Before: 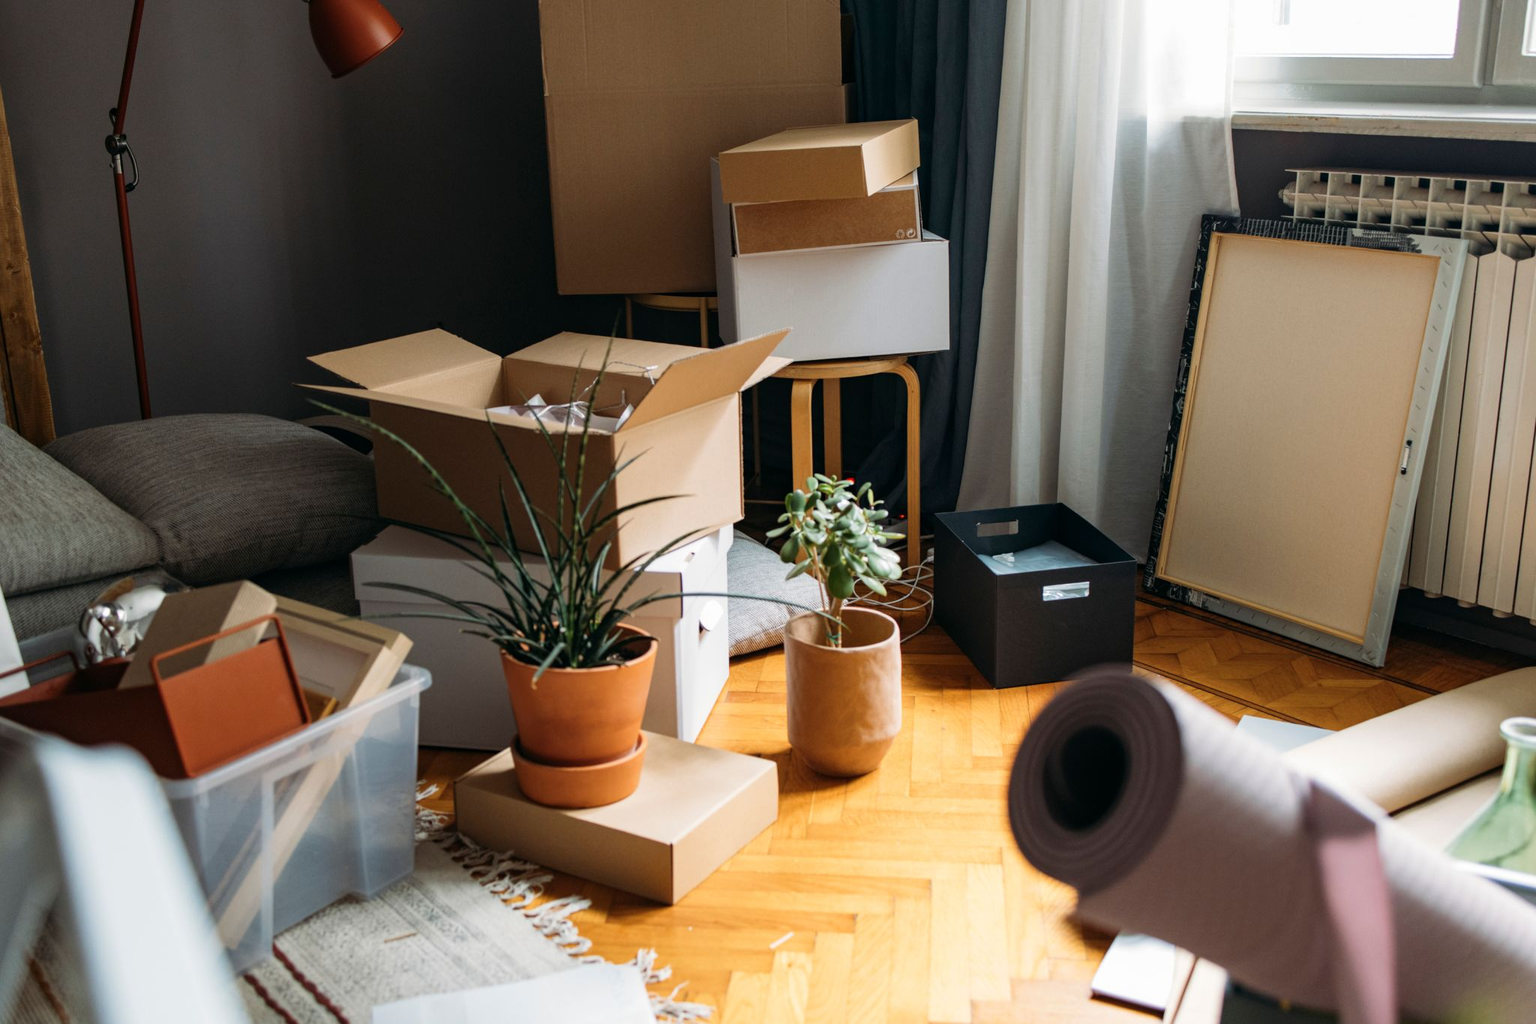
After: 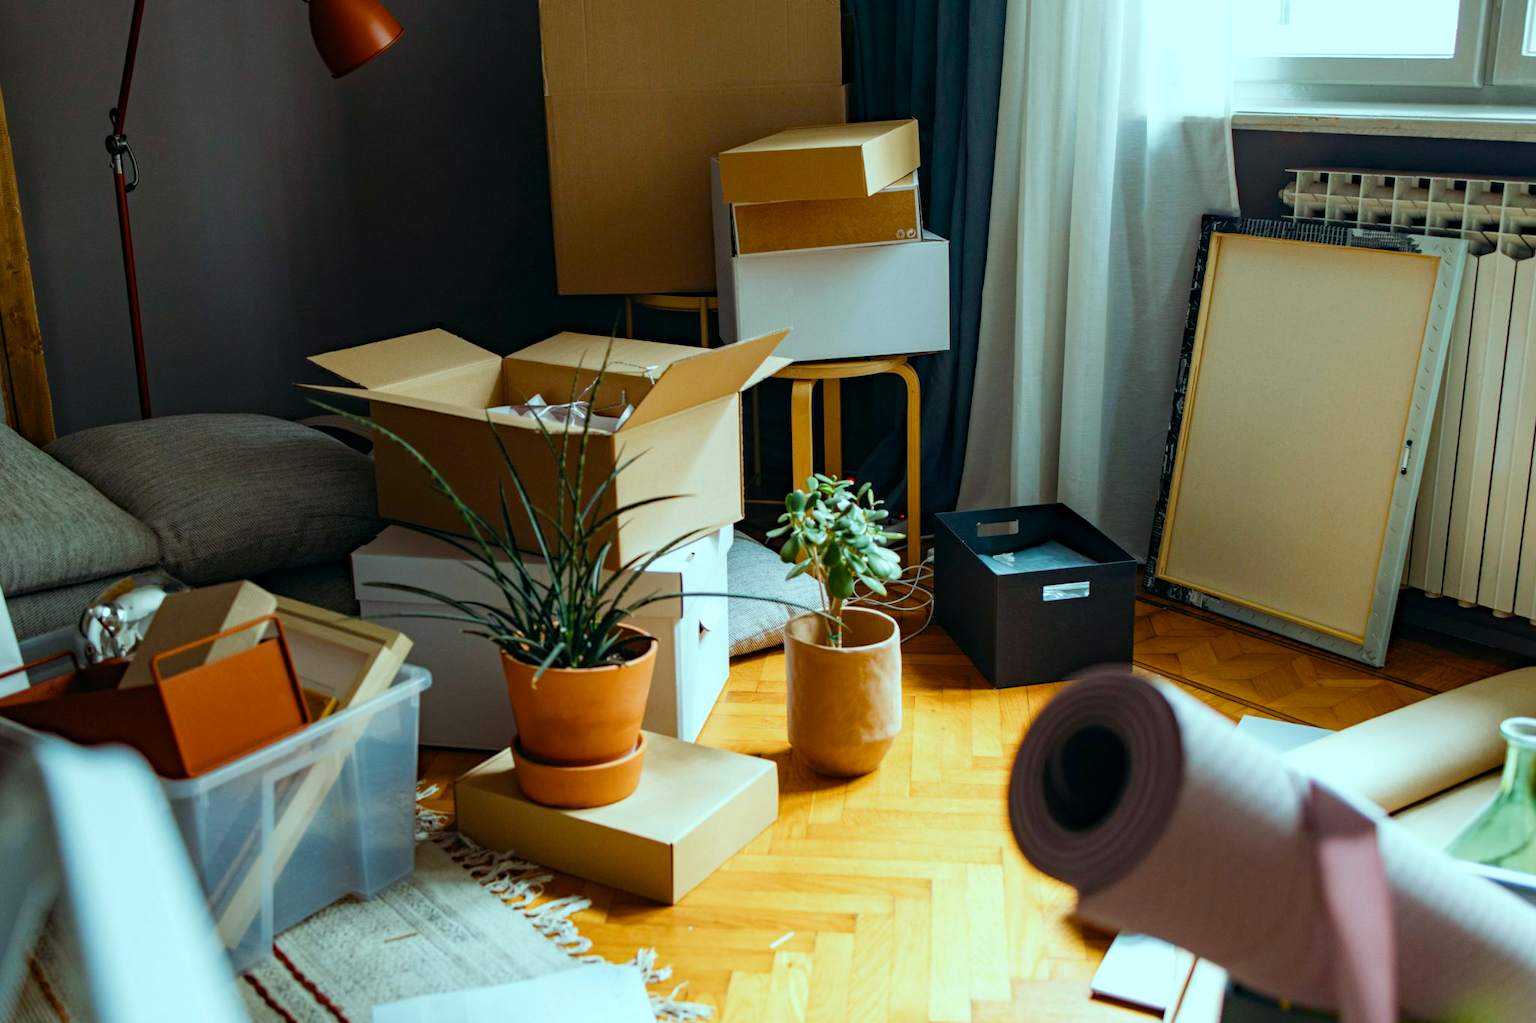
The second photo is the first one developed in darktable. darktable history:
color balance rgb: shadows lift › chroma 2.039%, shadows lift › hue 219.77°, power › hue 210.36°, highlights gain › chroma 4.094%, highlights gain › hue 203.19°, perceptual saturation grading › global saturation 27.615%, perceptual saturation grading › highlights -25.268%, perceptual saturation grading › shadows 24.62%
haze removal: compatibility mode true, adaptive false
